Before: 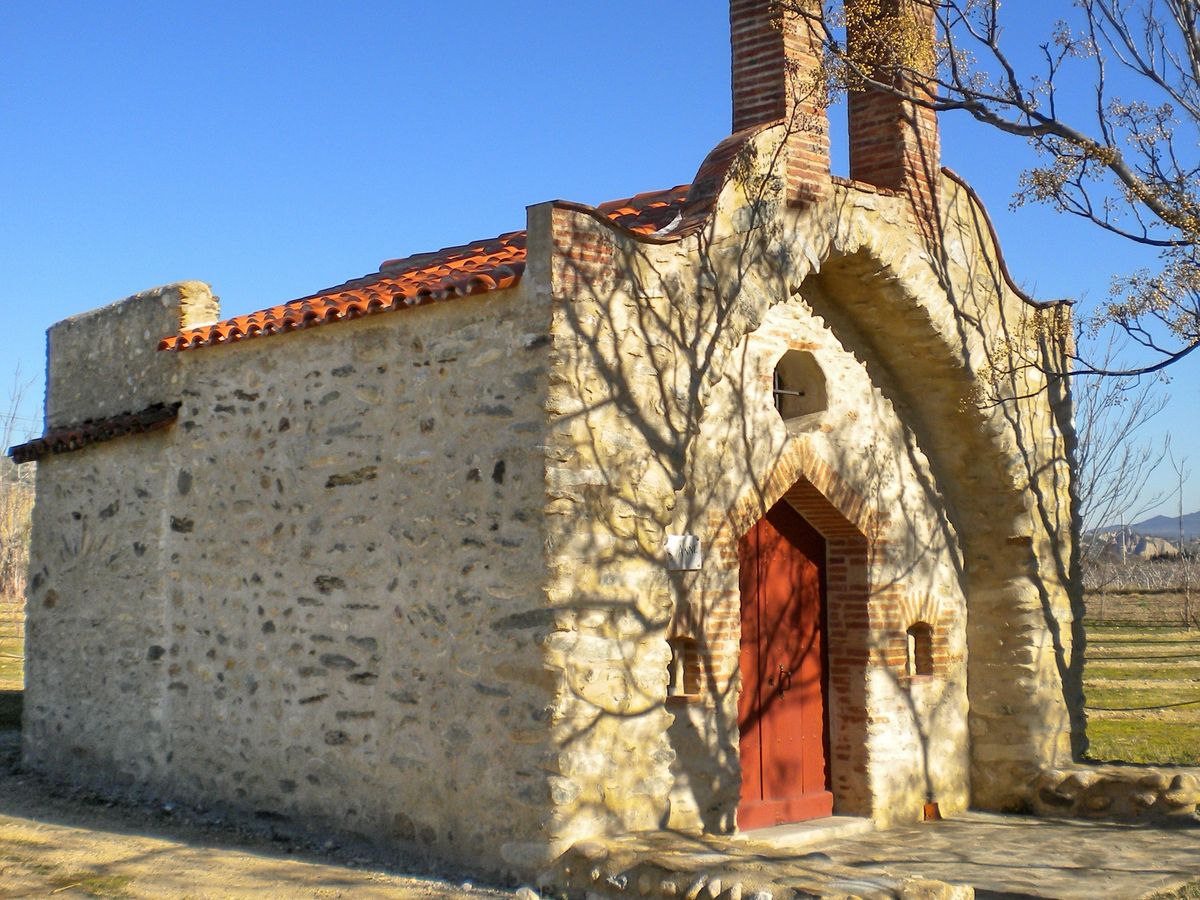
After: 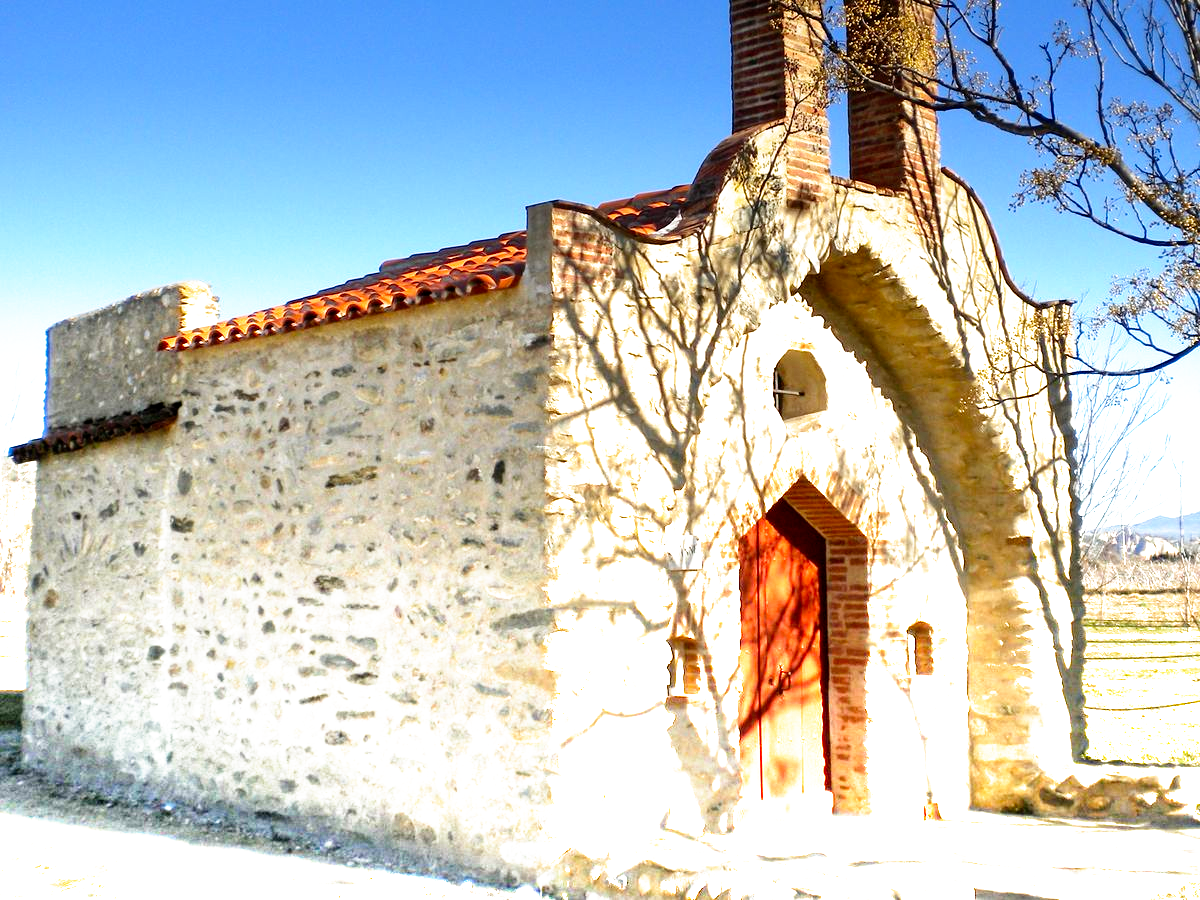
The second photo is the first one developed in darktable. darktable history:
graduated density: density -3.9 EV
filmic rgb: black relative exposure -8.7 EV, white relative exposure 2.7 EV, threshold 3 EV, target black luminance 0%, hardness 6.25, latitude 76.53%, contrast 1.326, shadows ↔ highlights balance -0.349%, preserve chrominance no, color science v4 (2020), enable highlight reconstruction true
